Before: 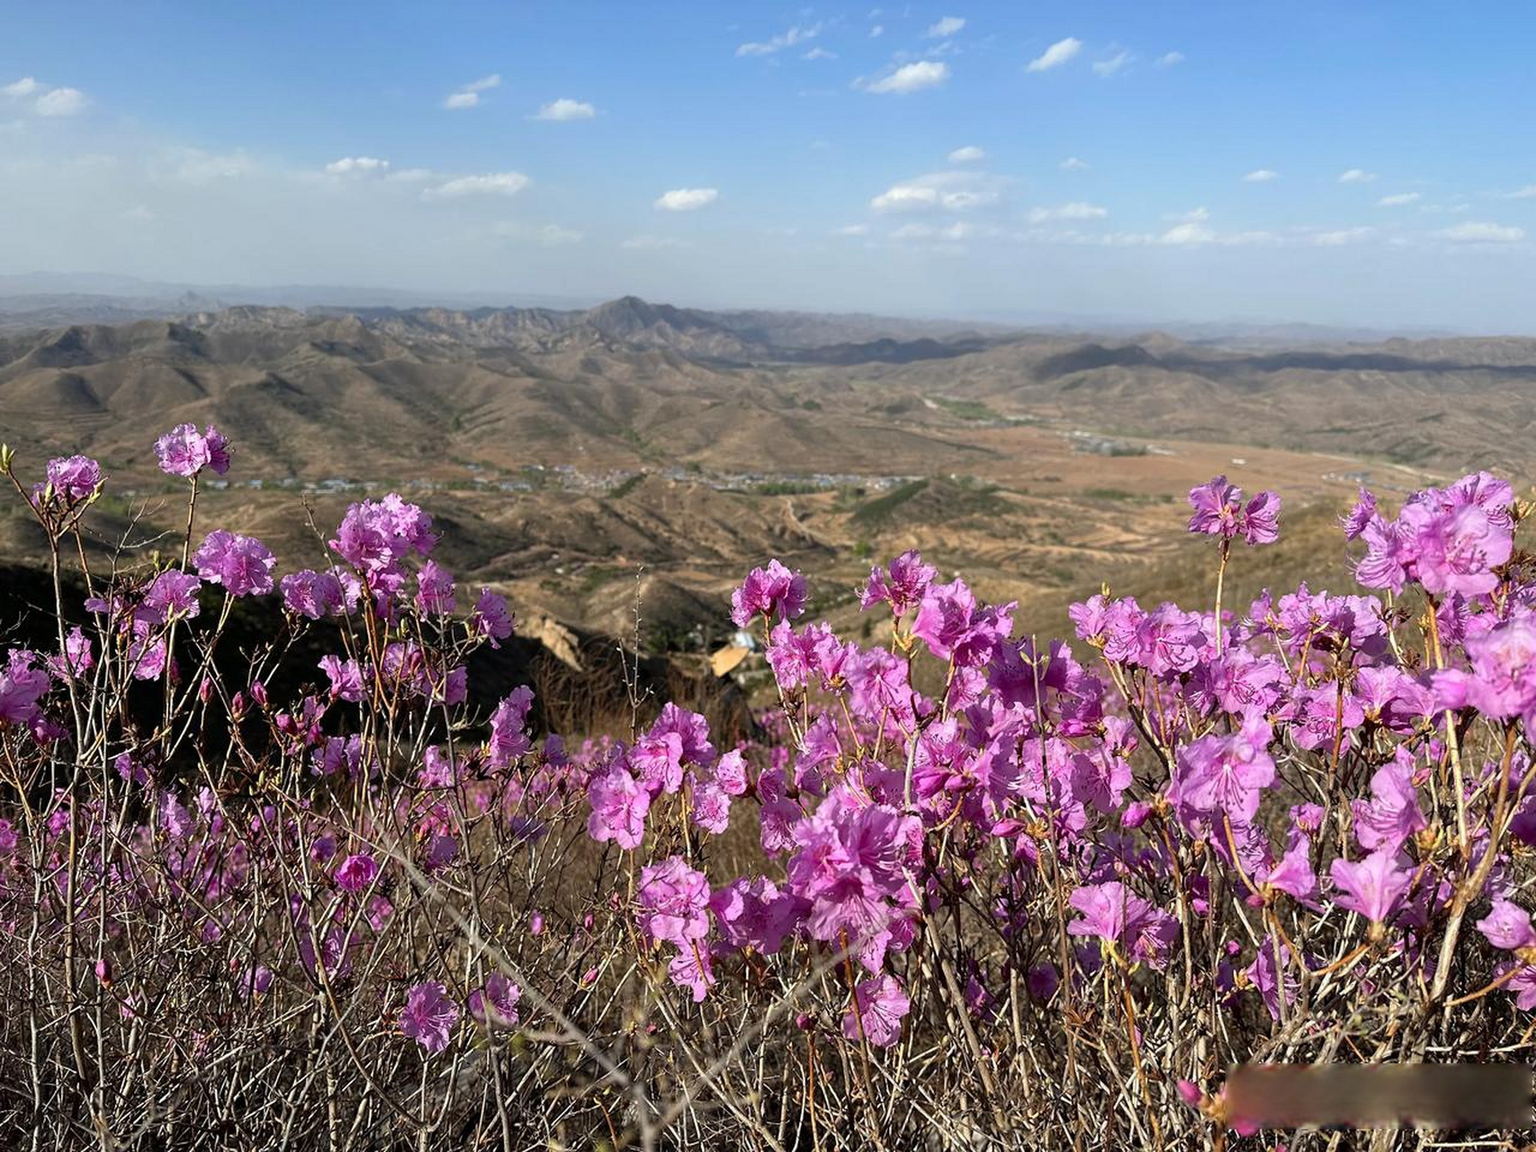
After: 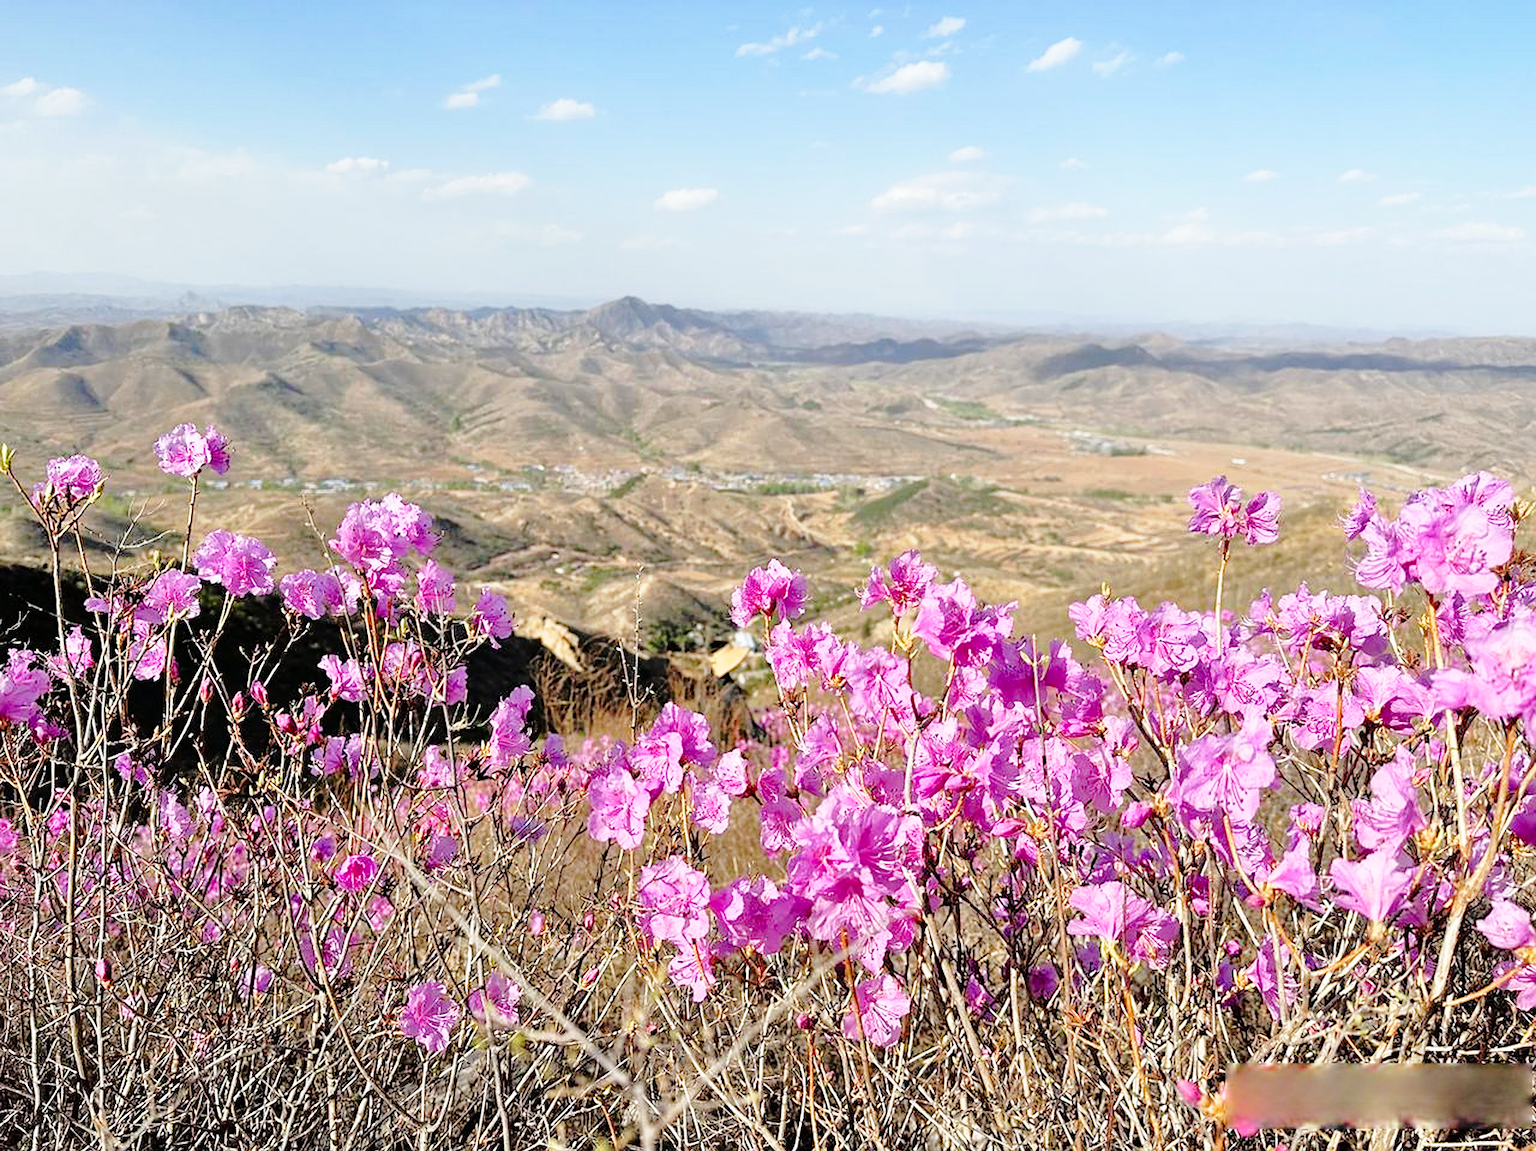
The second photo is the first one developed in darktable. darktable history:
local contrast: mode bilateral grid, contrast 100, coarseness 100, detail 91%, midtone range 0.2
sharpen: amount 0.218
tone equalizer: -7 EV 0.149 EV, -6 EV 0.624 EV, -5 EV 1.14 EV, -4 EV 1.31 EV, -3 EV 1.18 EV, -2 EV 0.6 EV, -1 EV 0.152 EV
base curve: curves: ch0 [(0, 0) (0.028, 0.03) (0.121, 0.232) (0.46, 0.748) (0.859, 0.968) (1, 1)], preserve colors none
